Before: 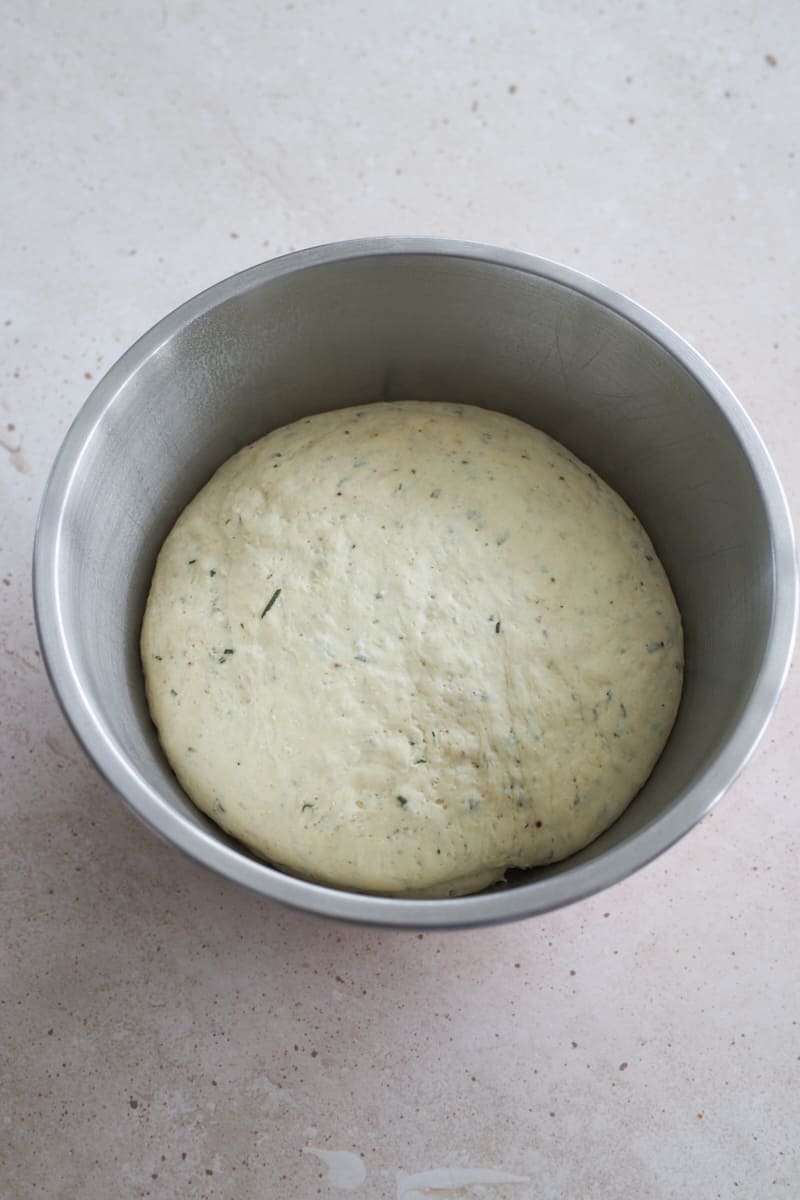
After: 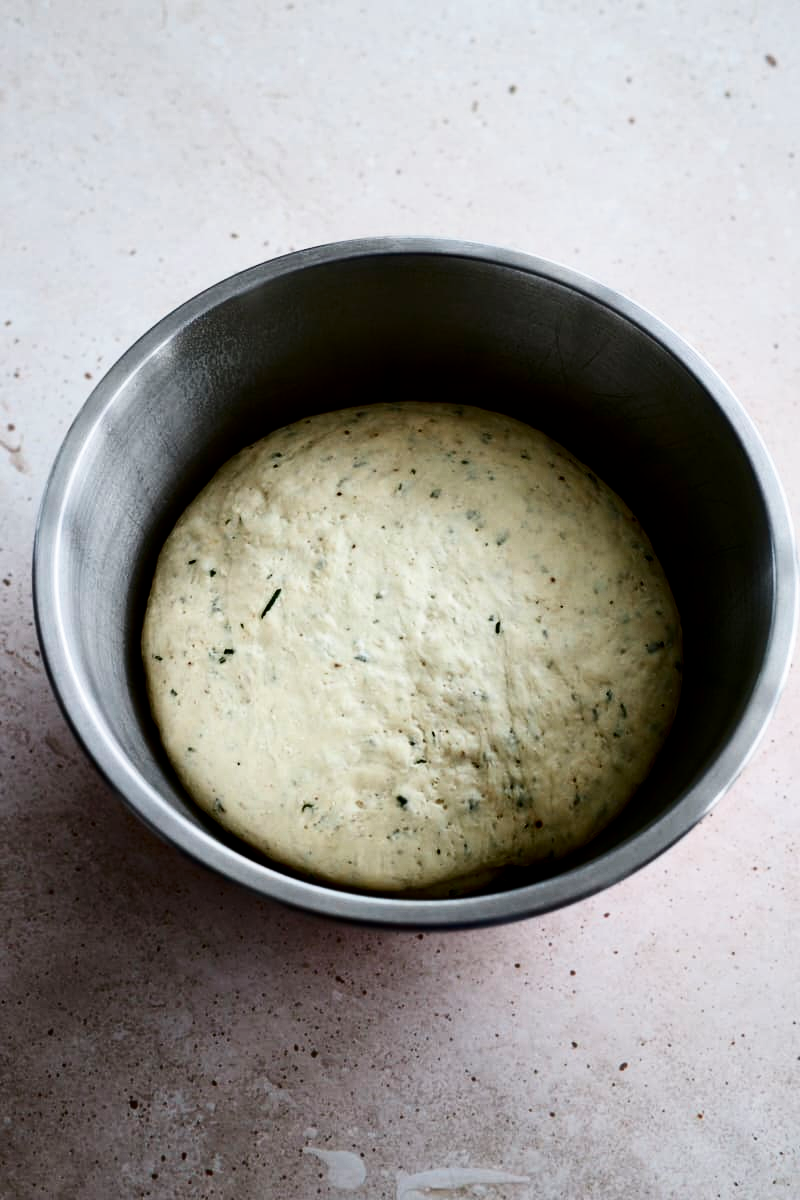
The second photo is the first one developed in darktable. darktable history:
contrast brightness saturation: contrast 0.091, brightness -0.591, saturation 0.167
filmic rgb: black relative exposure -3.8 EV, white relative exposure 2.41 EV, dynamic range scaling -49.71%, hardness 3.43, latitude 30.31%, contrast 1.805, iterations of high-quality reconstruction 0
